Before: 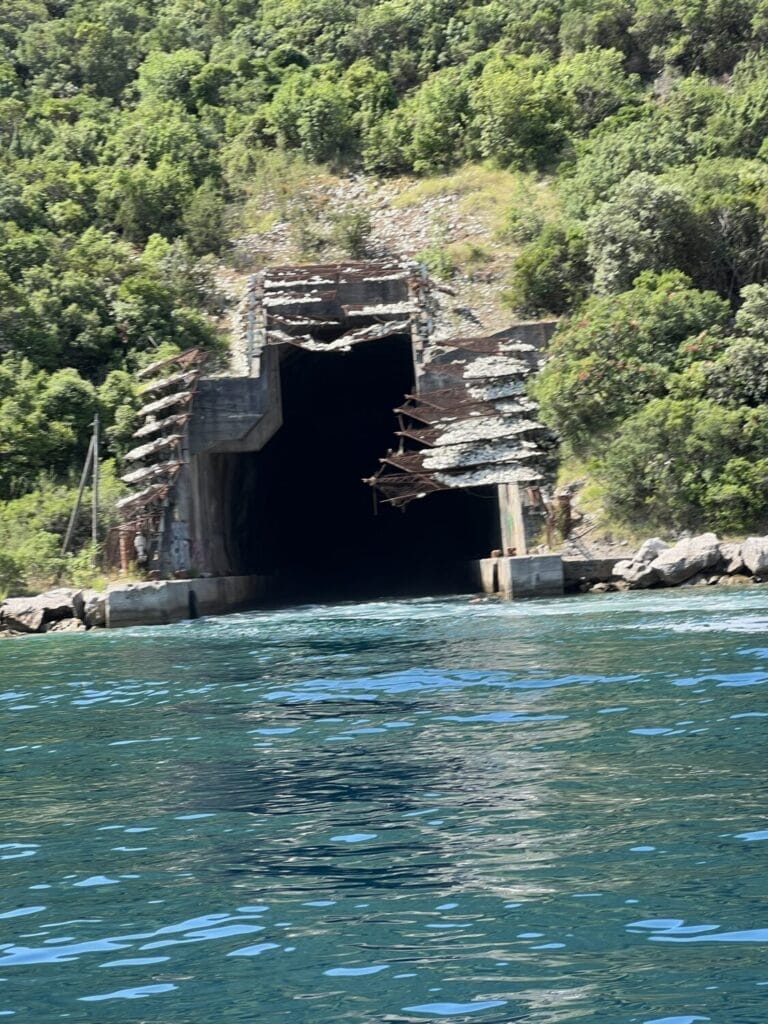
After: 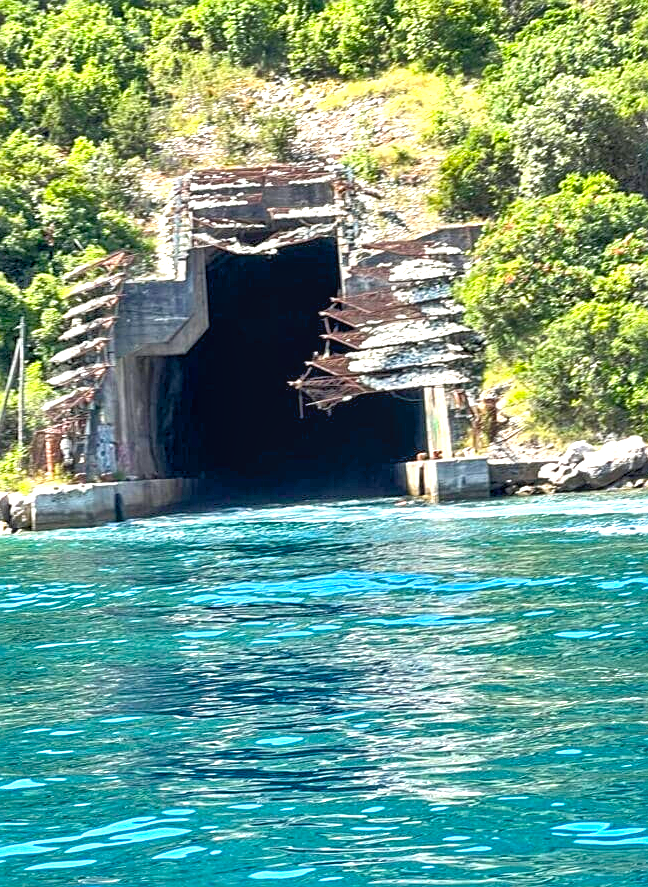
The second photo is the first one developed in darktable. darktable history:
exposure: black level correction 0.001, exposure 0.962 EV, compensate highlight preservation false
shadows and highlights: shadows 32.49, highlights -46.47, compress 49.67%, soften with gaussian
tone equalizer: -8 EV 0.999 EV, -7 EV 0.968 EV, -6 EV 0.991 EV, -5 EV 1.03 EV, -4 EV 1.03 EV, -3 EV 0.757 EV, -2 EV 0.471 EV, -1 EV 0.258 EV
color balance rgb: perceptual saturation grading › global saturation 30.991%
crop and rotate: left 9.704%, top 9.509%, right 5.882%, bottom 3.786%
sharpen: on, module defaults
local contrast: on, module defaults
